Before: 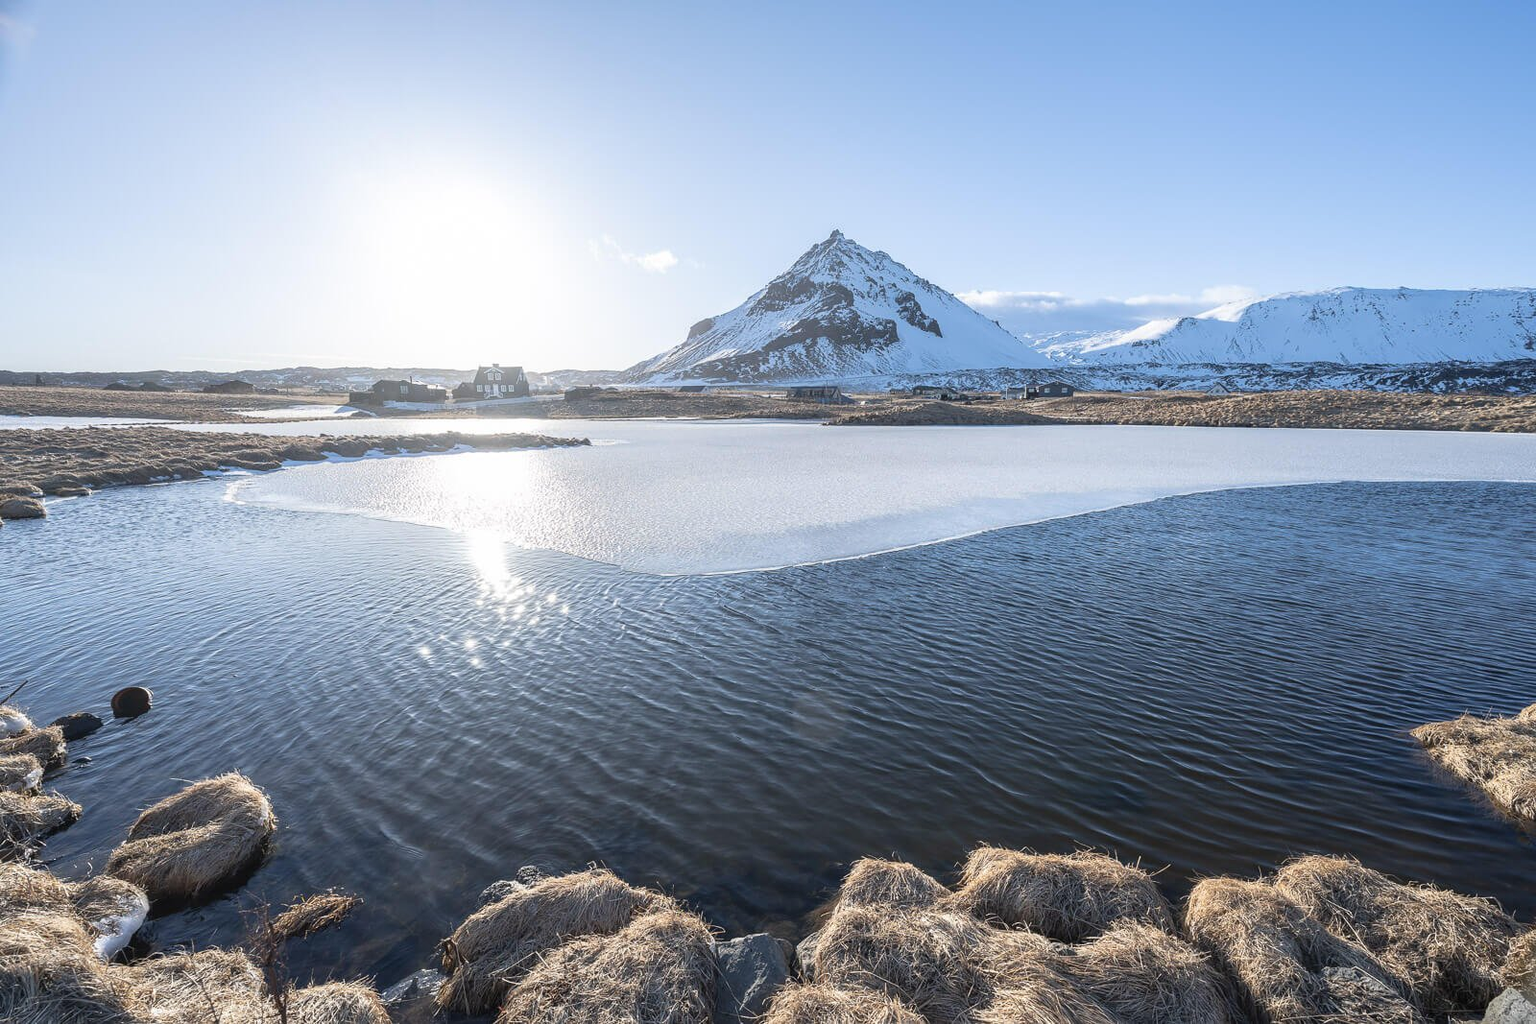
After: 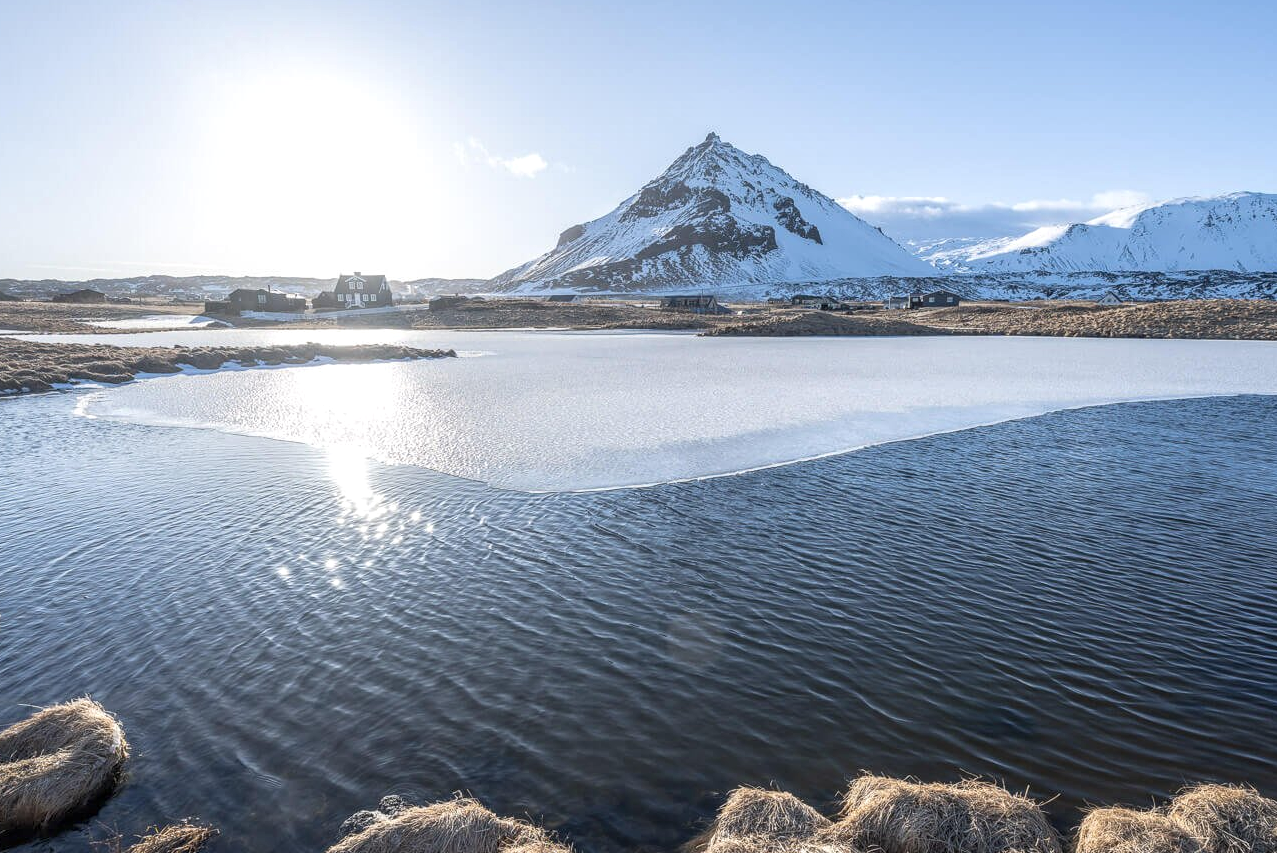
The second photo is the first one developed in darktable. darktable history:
crop and rotate: left 10.06%, top 10.055%, right 10.091%, bottom 9.997%
local contrast: on, module defaults
